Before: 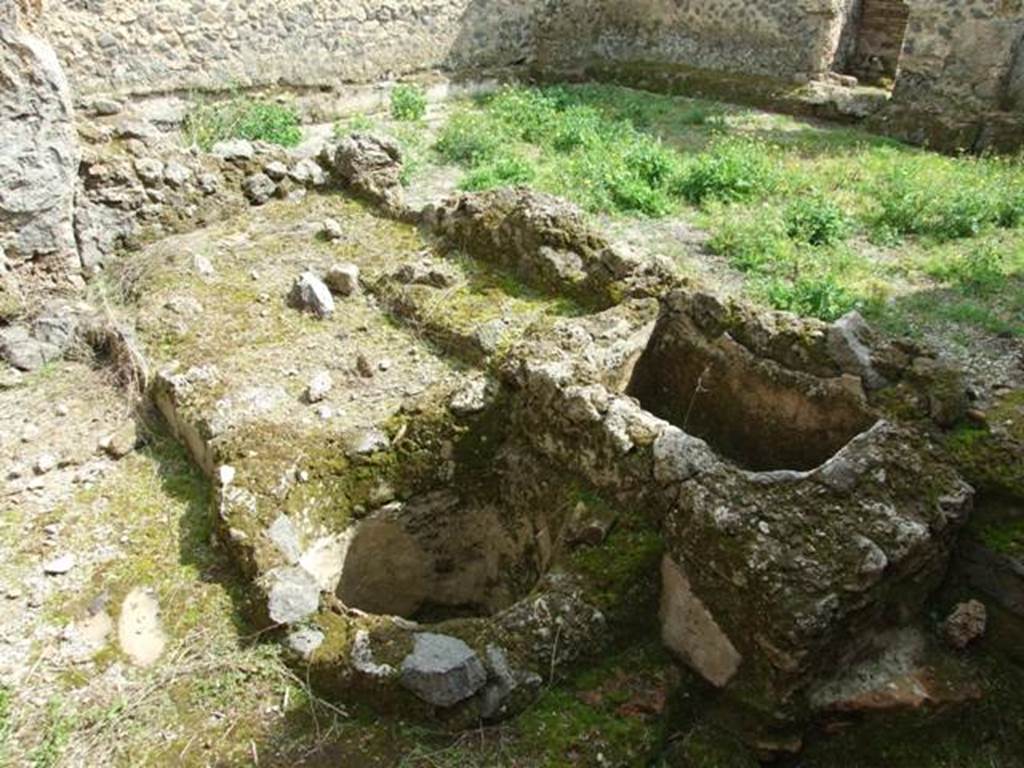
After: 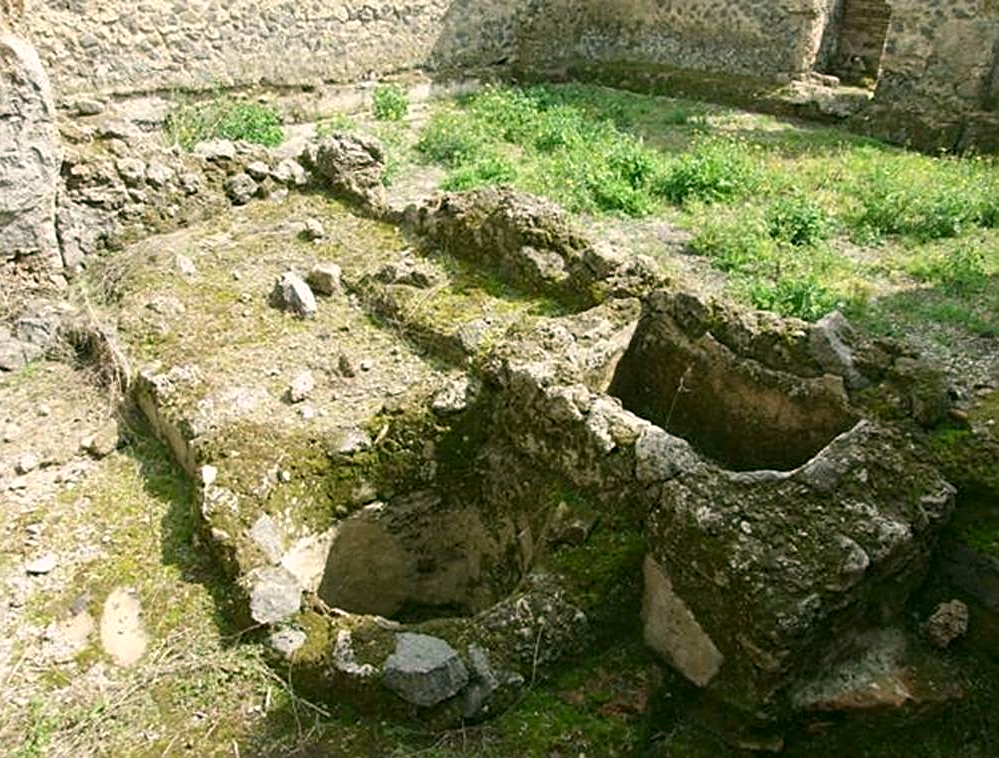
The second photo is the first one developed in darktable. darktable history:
crop and rotate: left 1.774%, right 0.633%, bottom 1.28%
color correction: highlights a* 4.02, highlights b* 4.98, shadows a* -7.55, shadows b* 4.98
sharpen: on, module defaults
